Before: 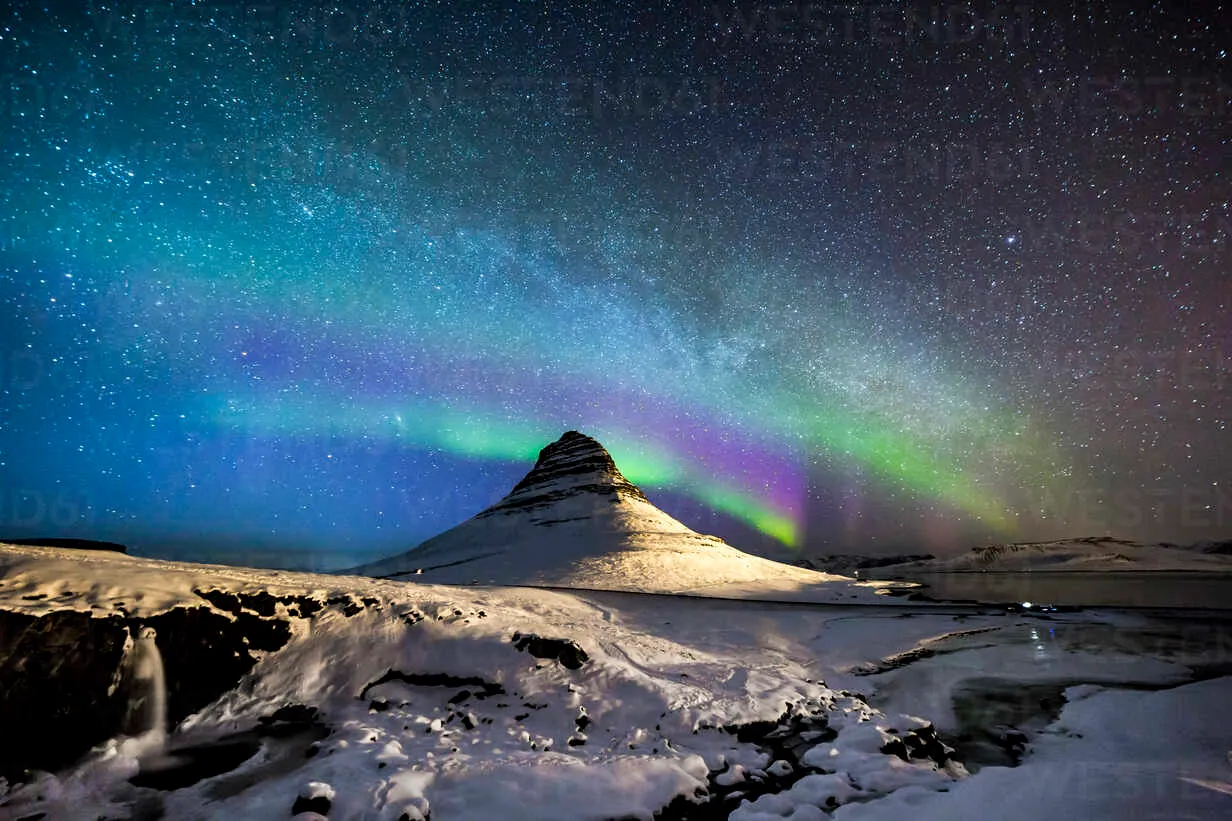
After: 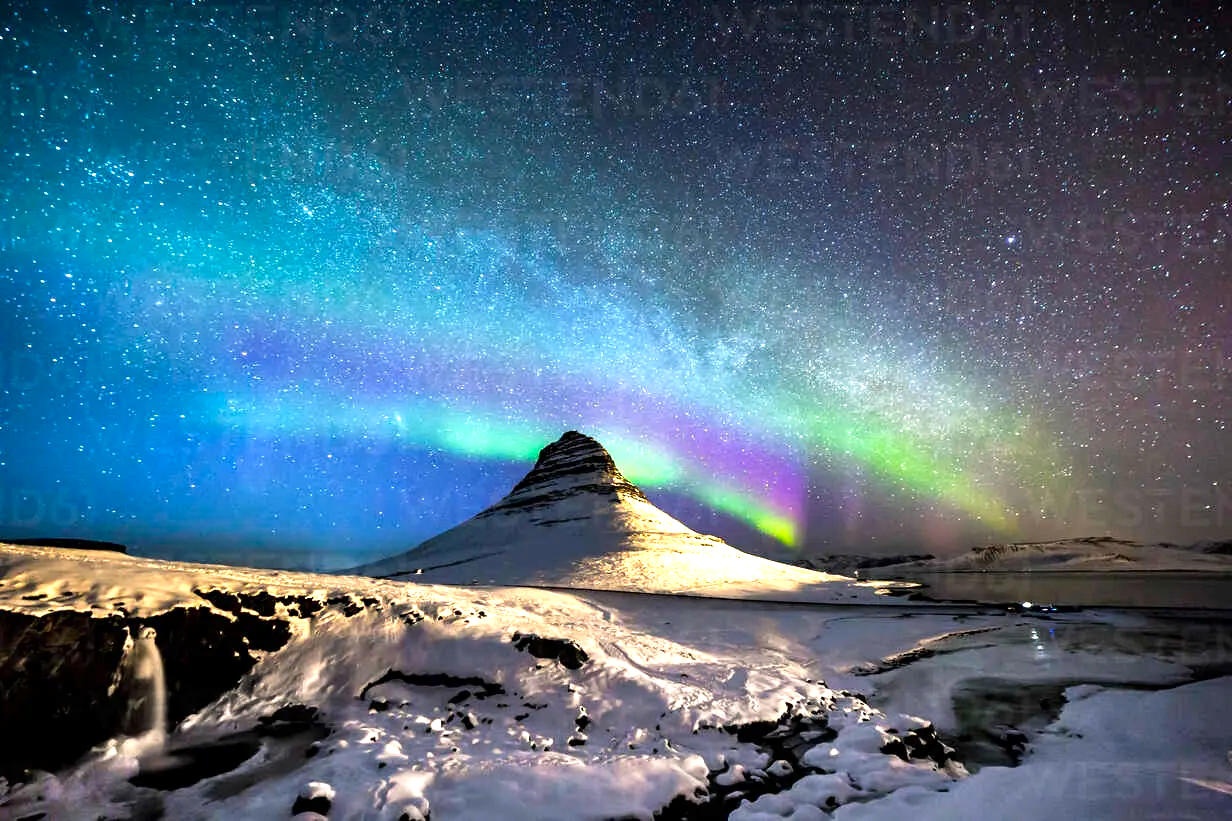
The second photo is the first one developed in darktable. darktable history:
color balance rgb: highlights gain › chroma 1.595%, highlights gain › hue 54.87°, global offset › hue 170.92°, perceptual saturation grading › global saturation -1.426%, perceptual brilliance grading › global brilliance 29.218%
